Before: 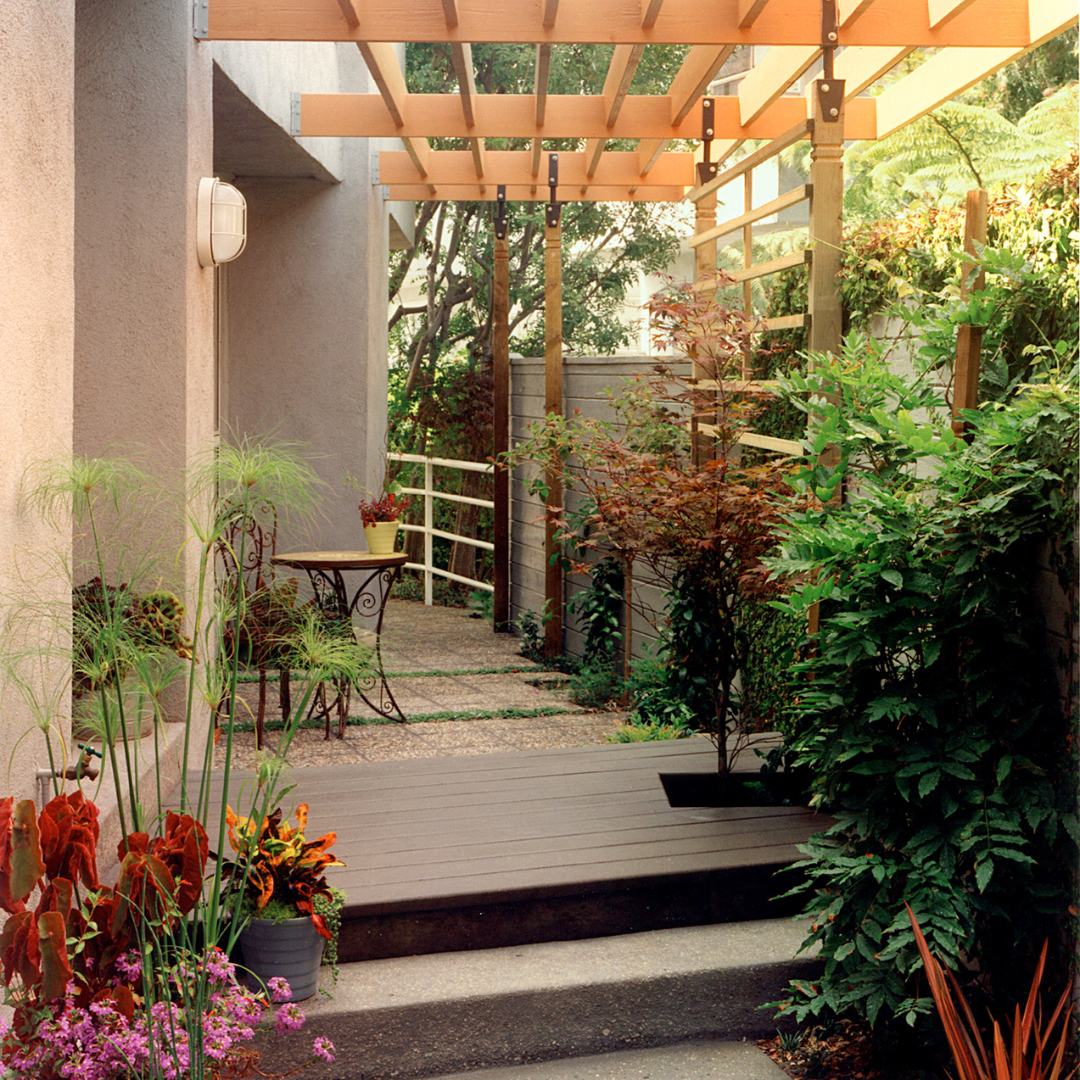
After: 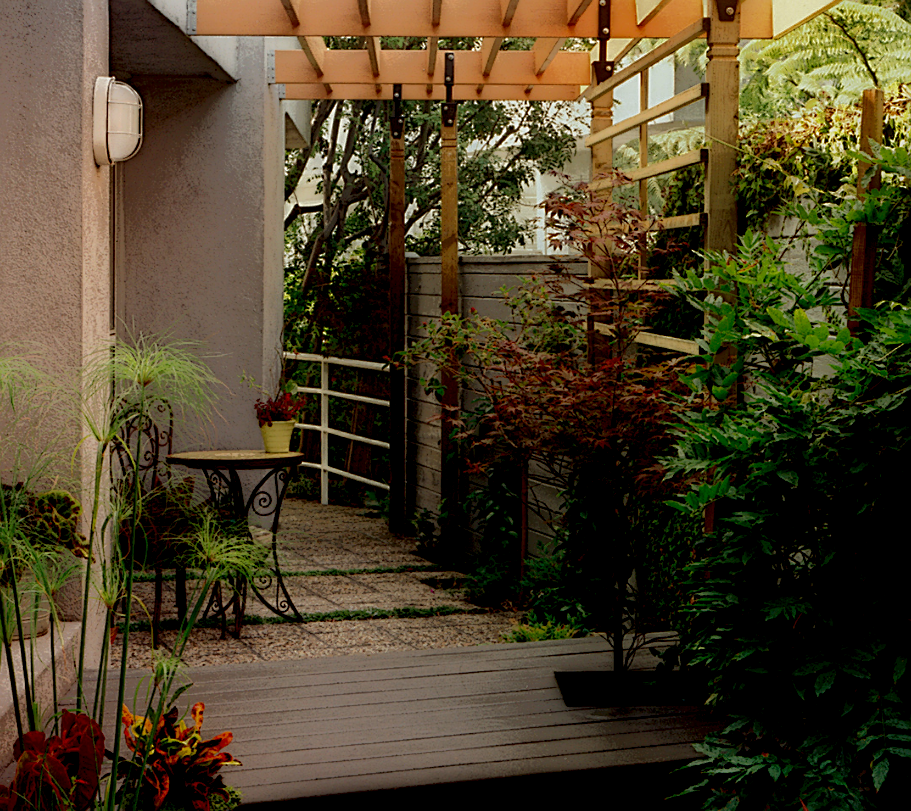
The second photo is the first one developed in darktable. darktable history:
crop and rotate: left 9.641%, top 9.368%, right 5.967%, bottom 15.47%
sharpen: on, module defaults
local contrast: highlights 4%, shadows 220%, detail 164%, midtone range 0.008
